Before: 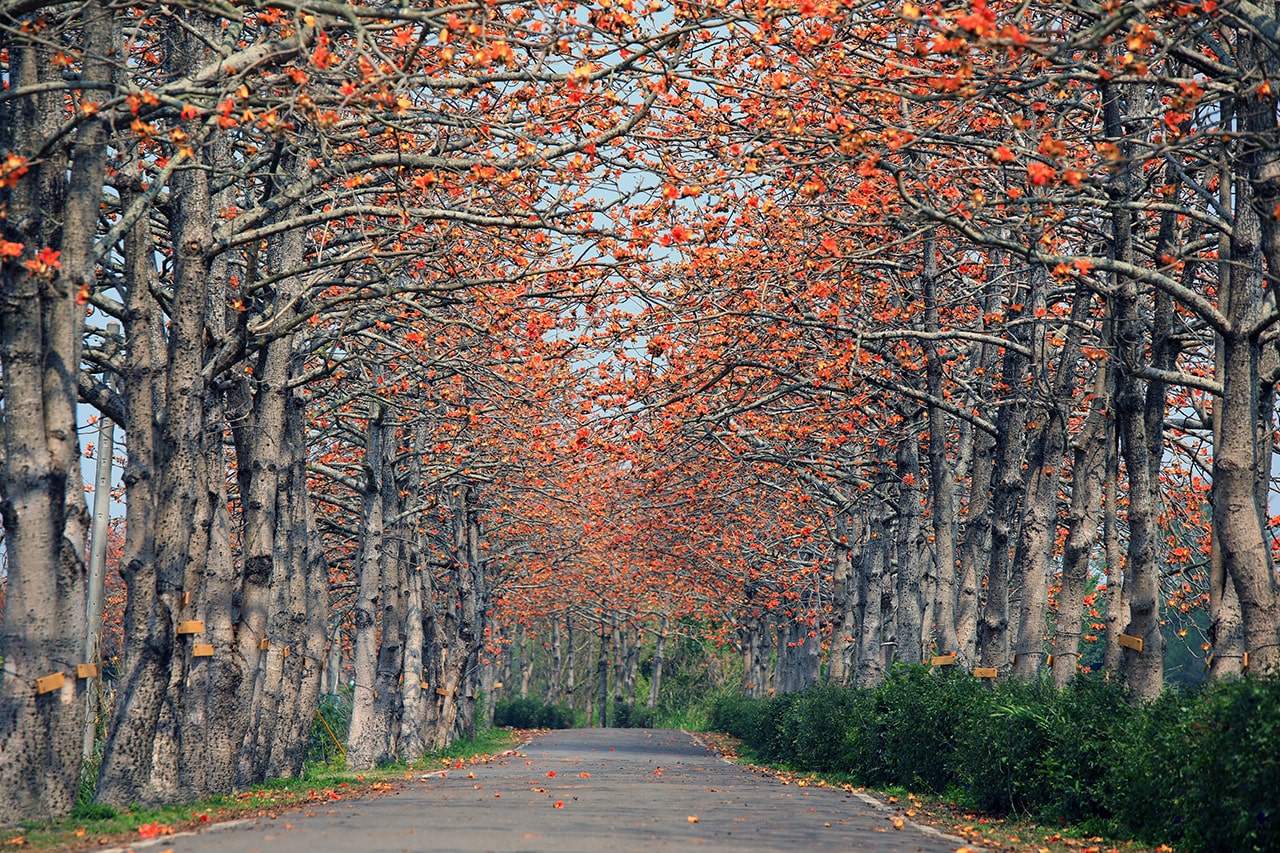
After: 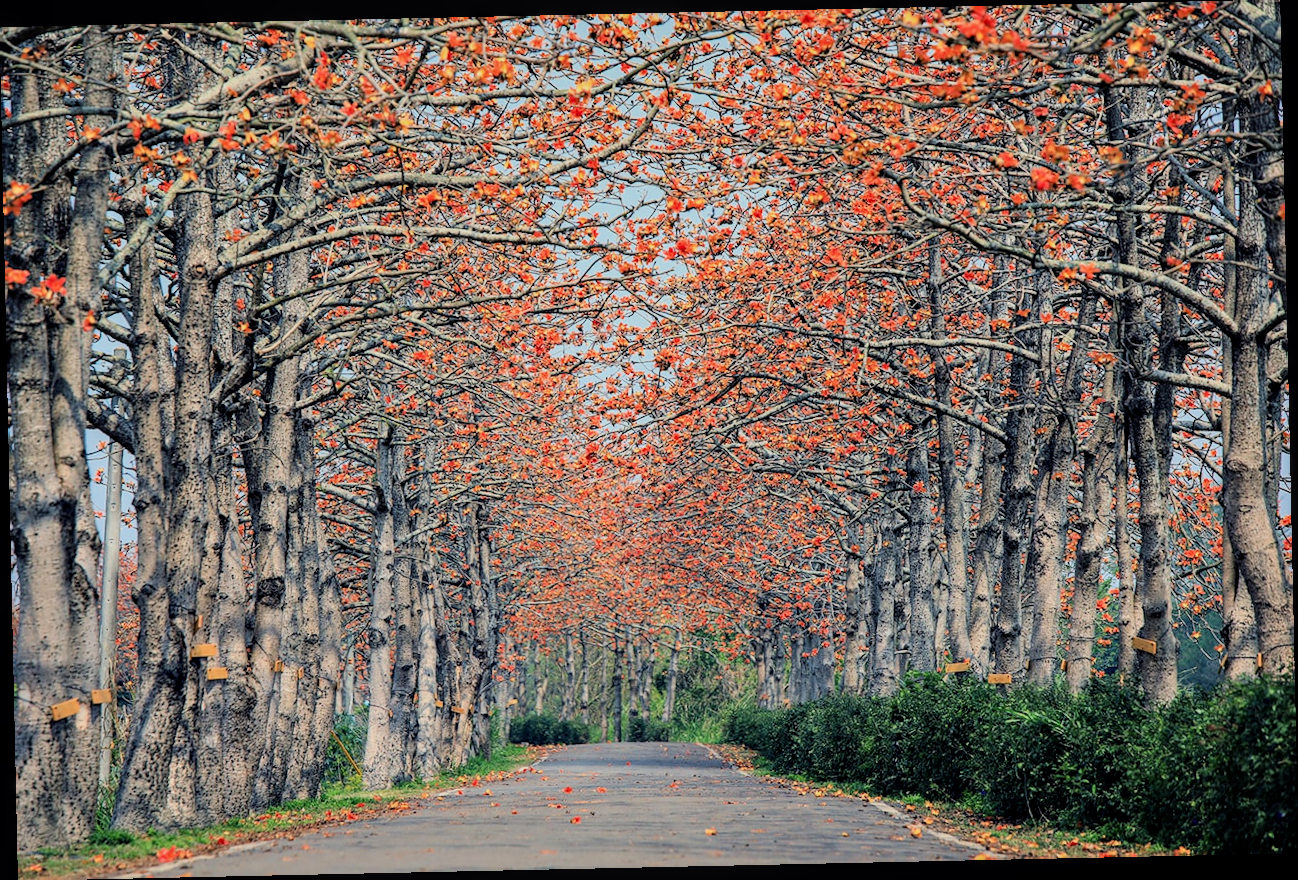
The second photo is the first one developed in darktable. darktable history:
local contrast: on, module defaults
exposure: exposure 0.559 EV, compensate highlight preservation false
filmic rgb: black relative exposure -7.15 EV, white relative exposure 5.36 EV, hardness 3.02, color science v6 (2022)
rotate and perspective: rotation -1.24°, automatic cropping off
